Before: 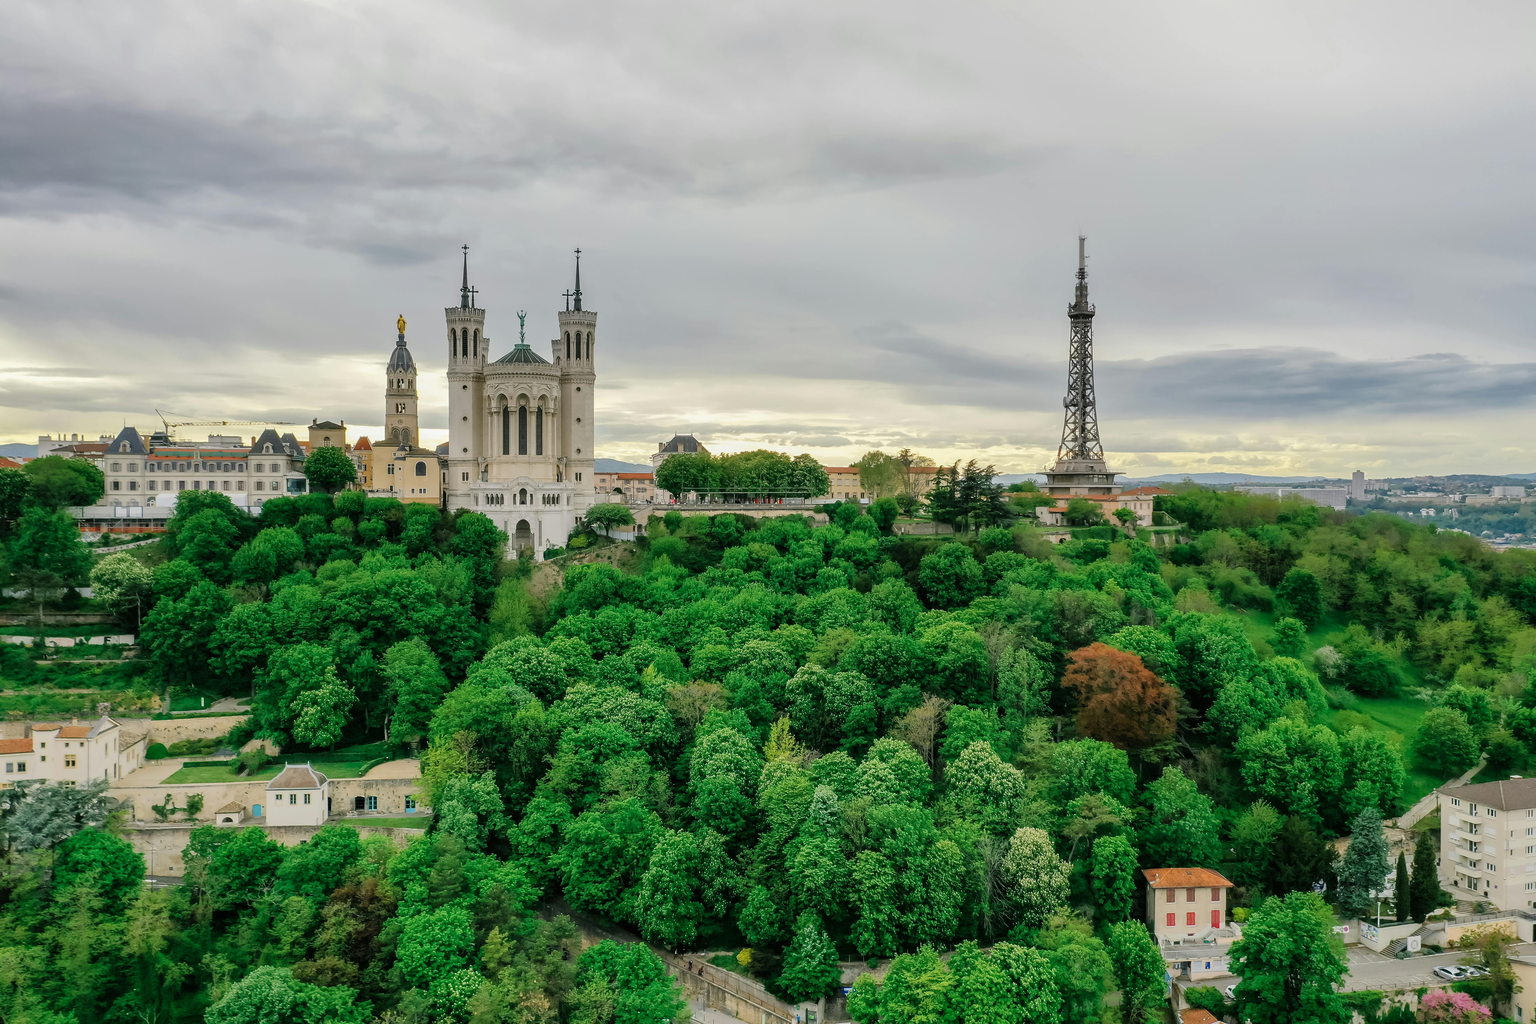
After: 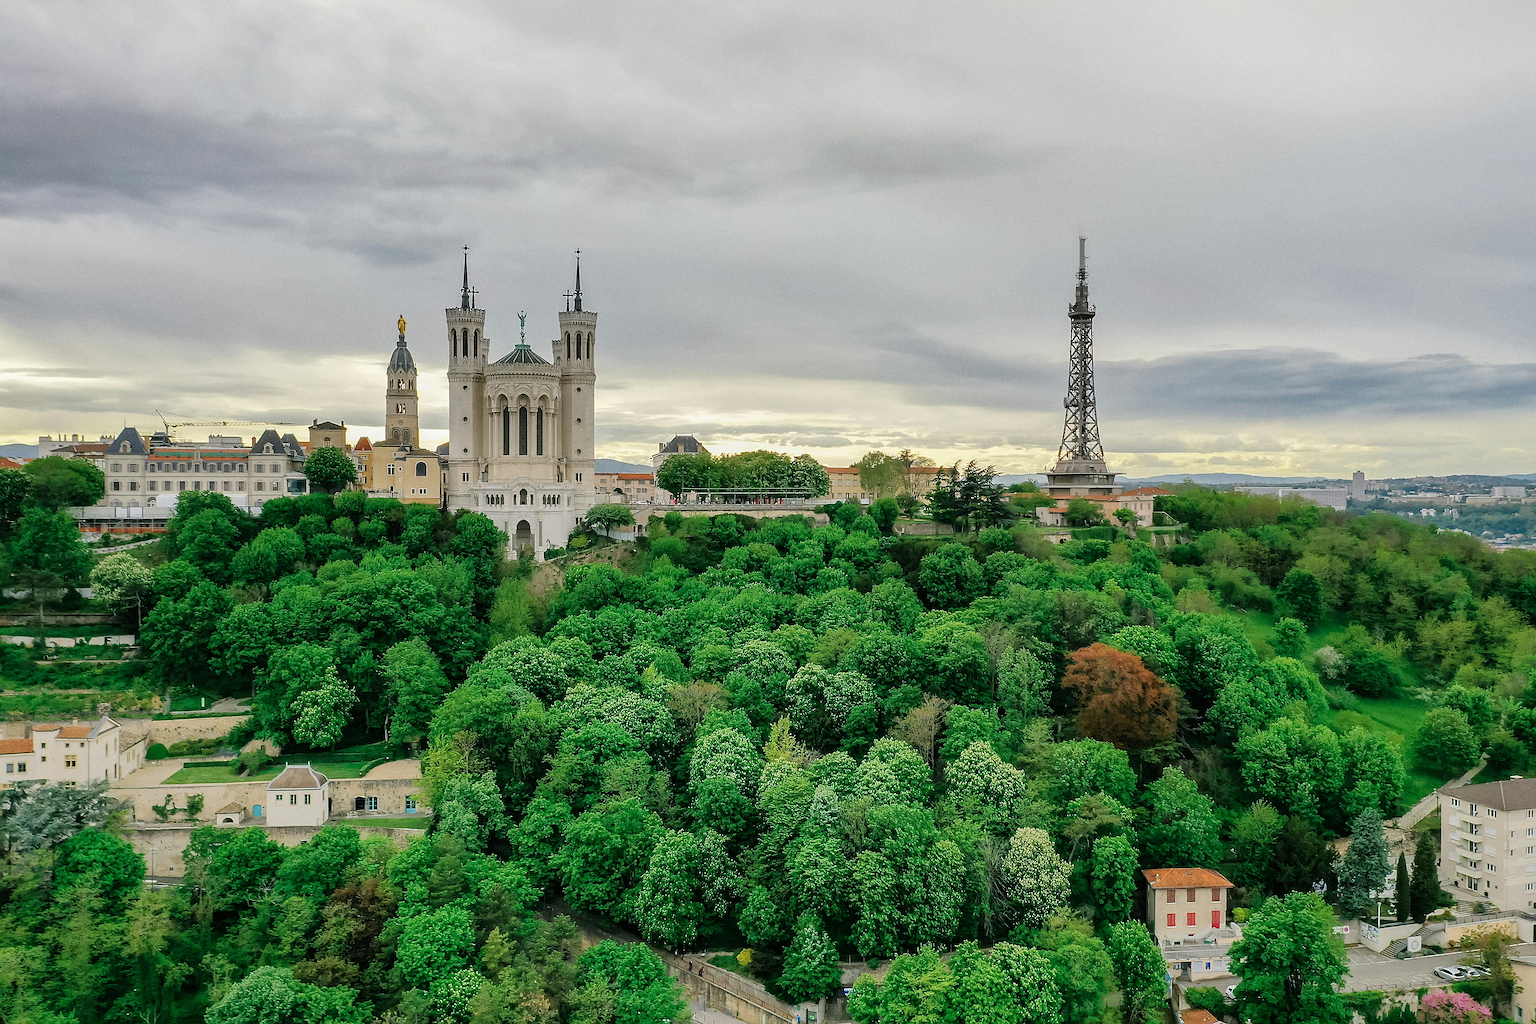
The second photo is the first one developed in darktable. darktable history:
sharpen: radius 2.767
grain: coarseness 0.09 ISO
